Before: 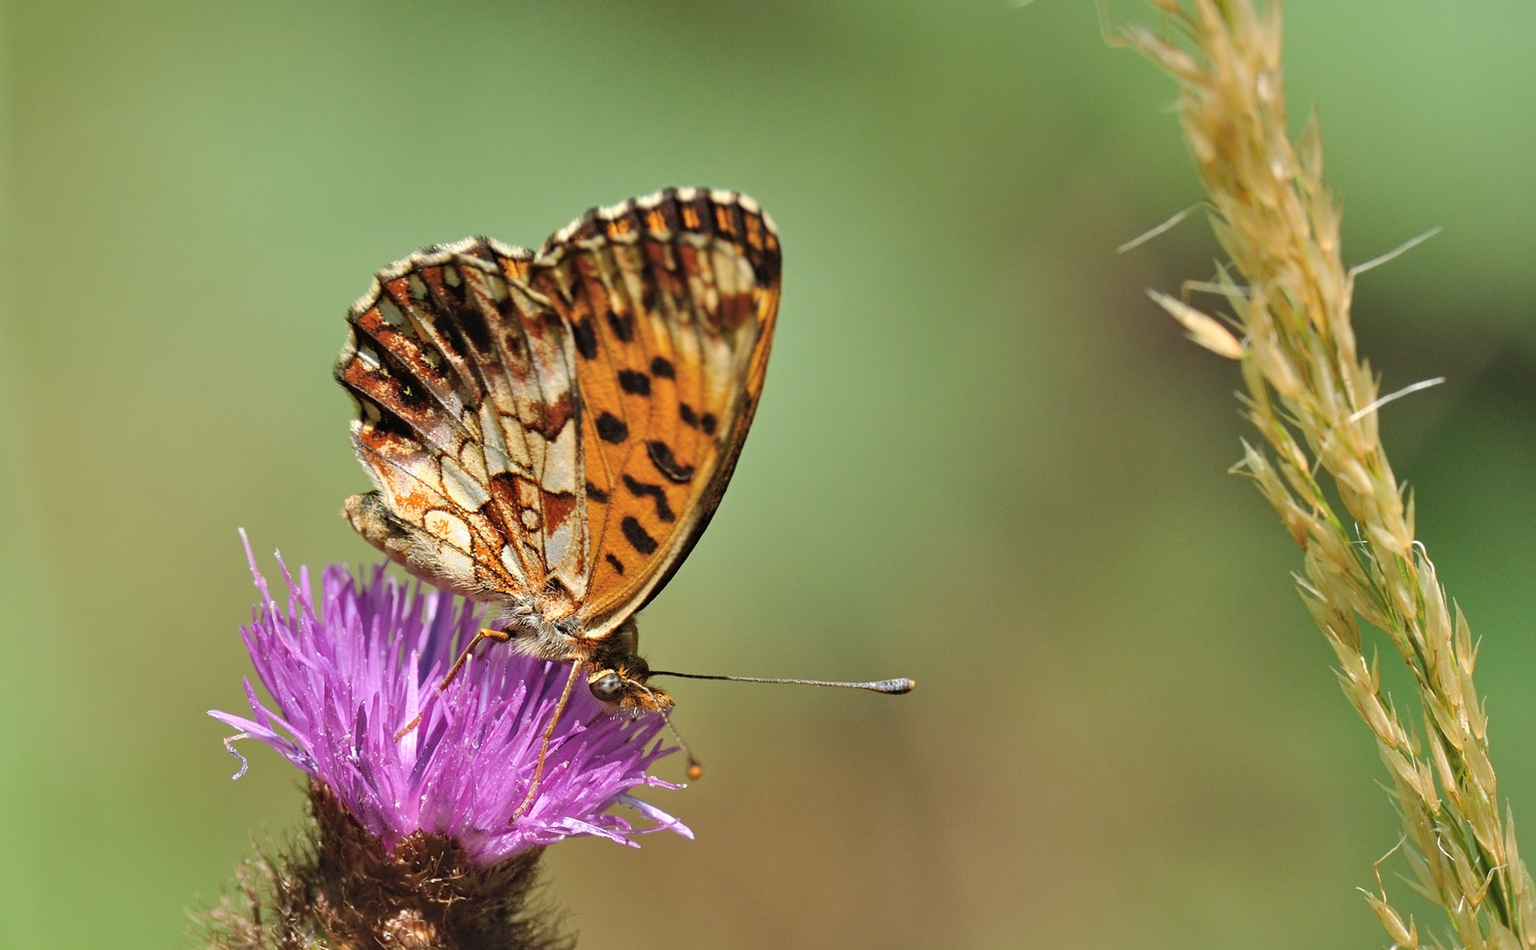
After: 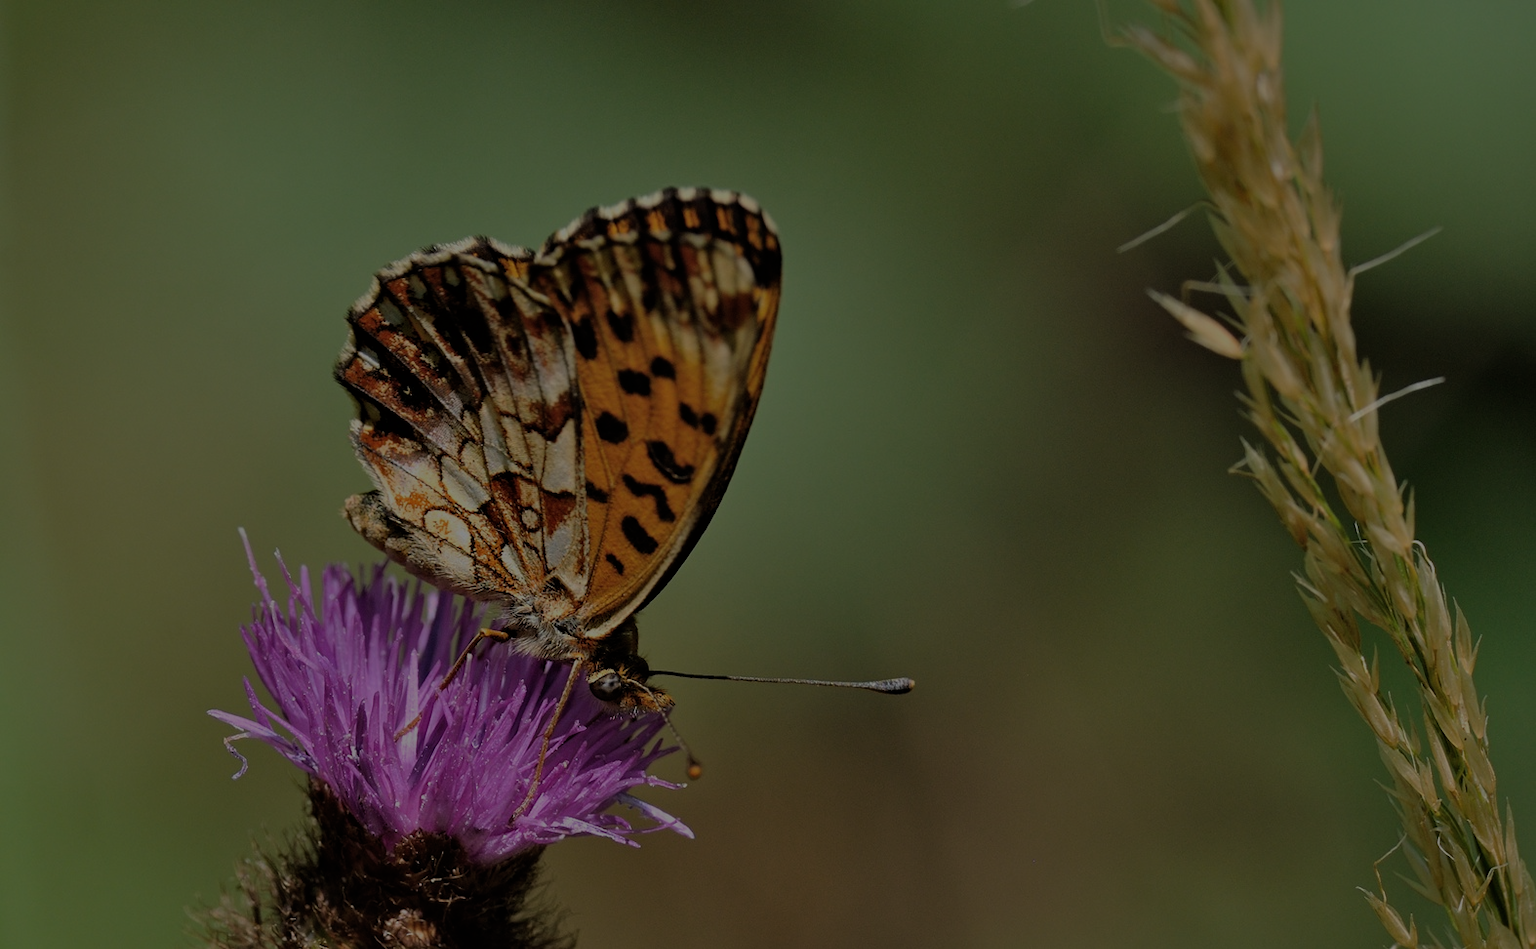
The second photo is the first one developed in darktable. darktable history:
filmic rgb: black relative exposure -7.48 EV, white relative exposure 4.83 EV, hardness 3.4, color science v6 (2022)
exposure: exposure -2.002 EV, compensate highlight preservation false
